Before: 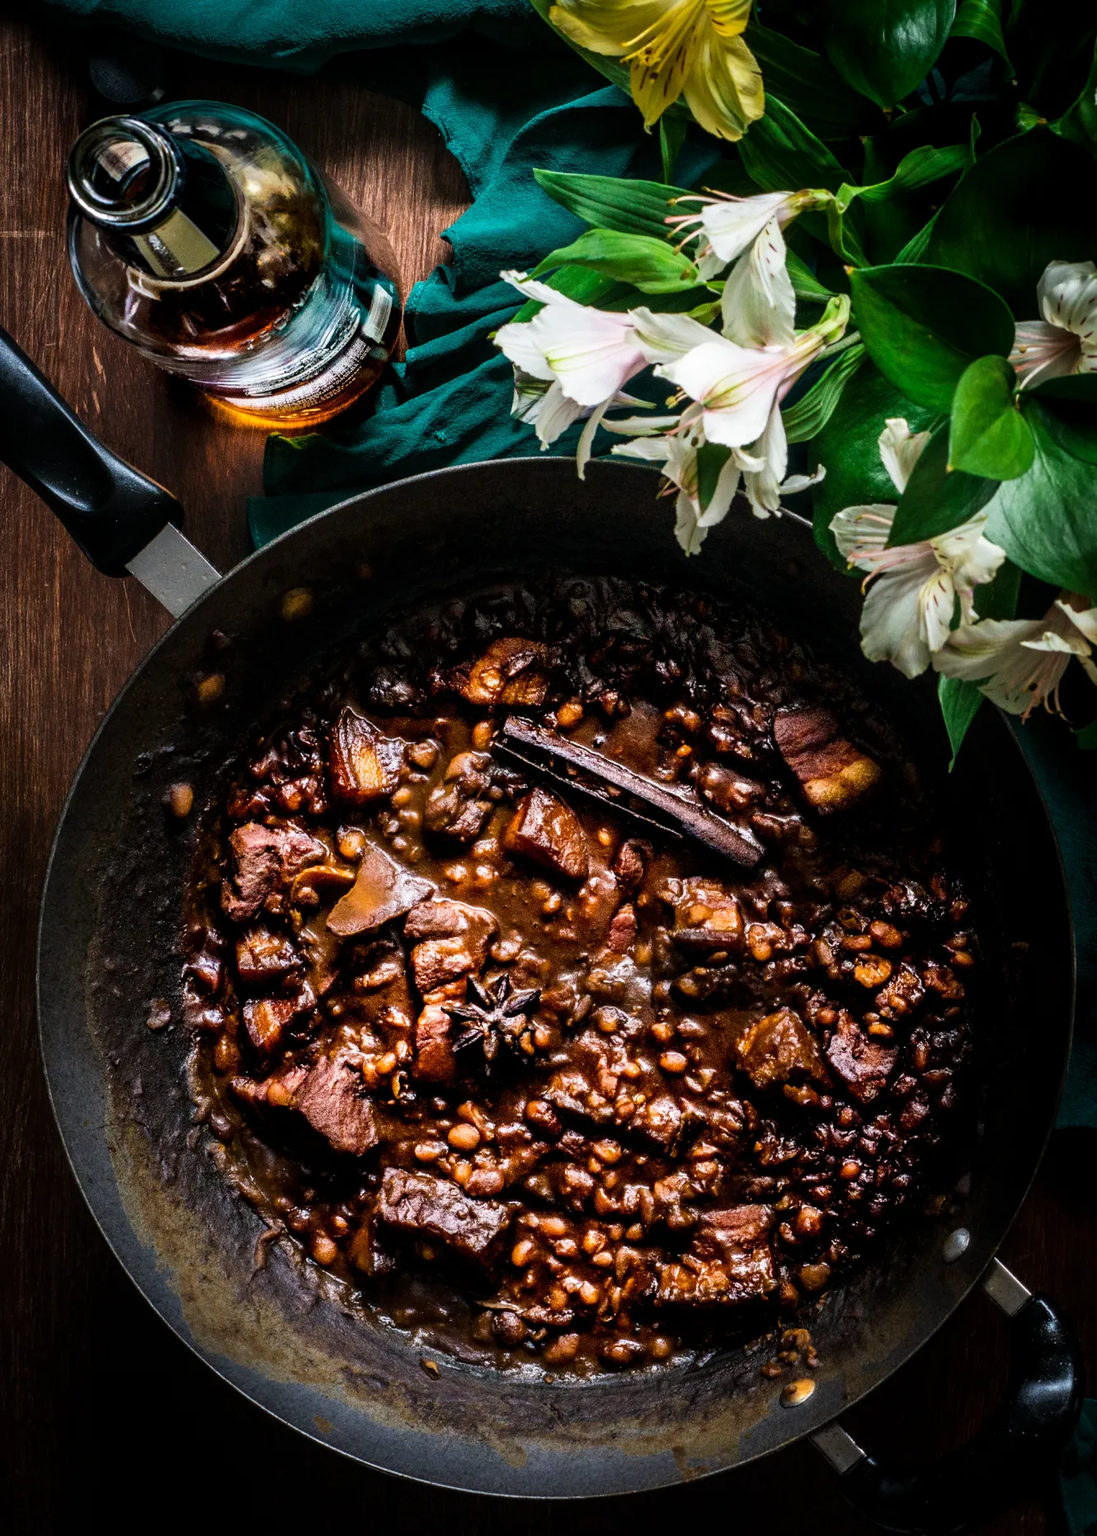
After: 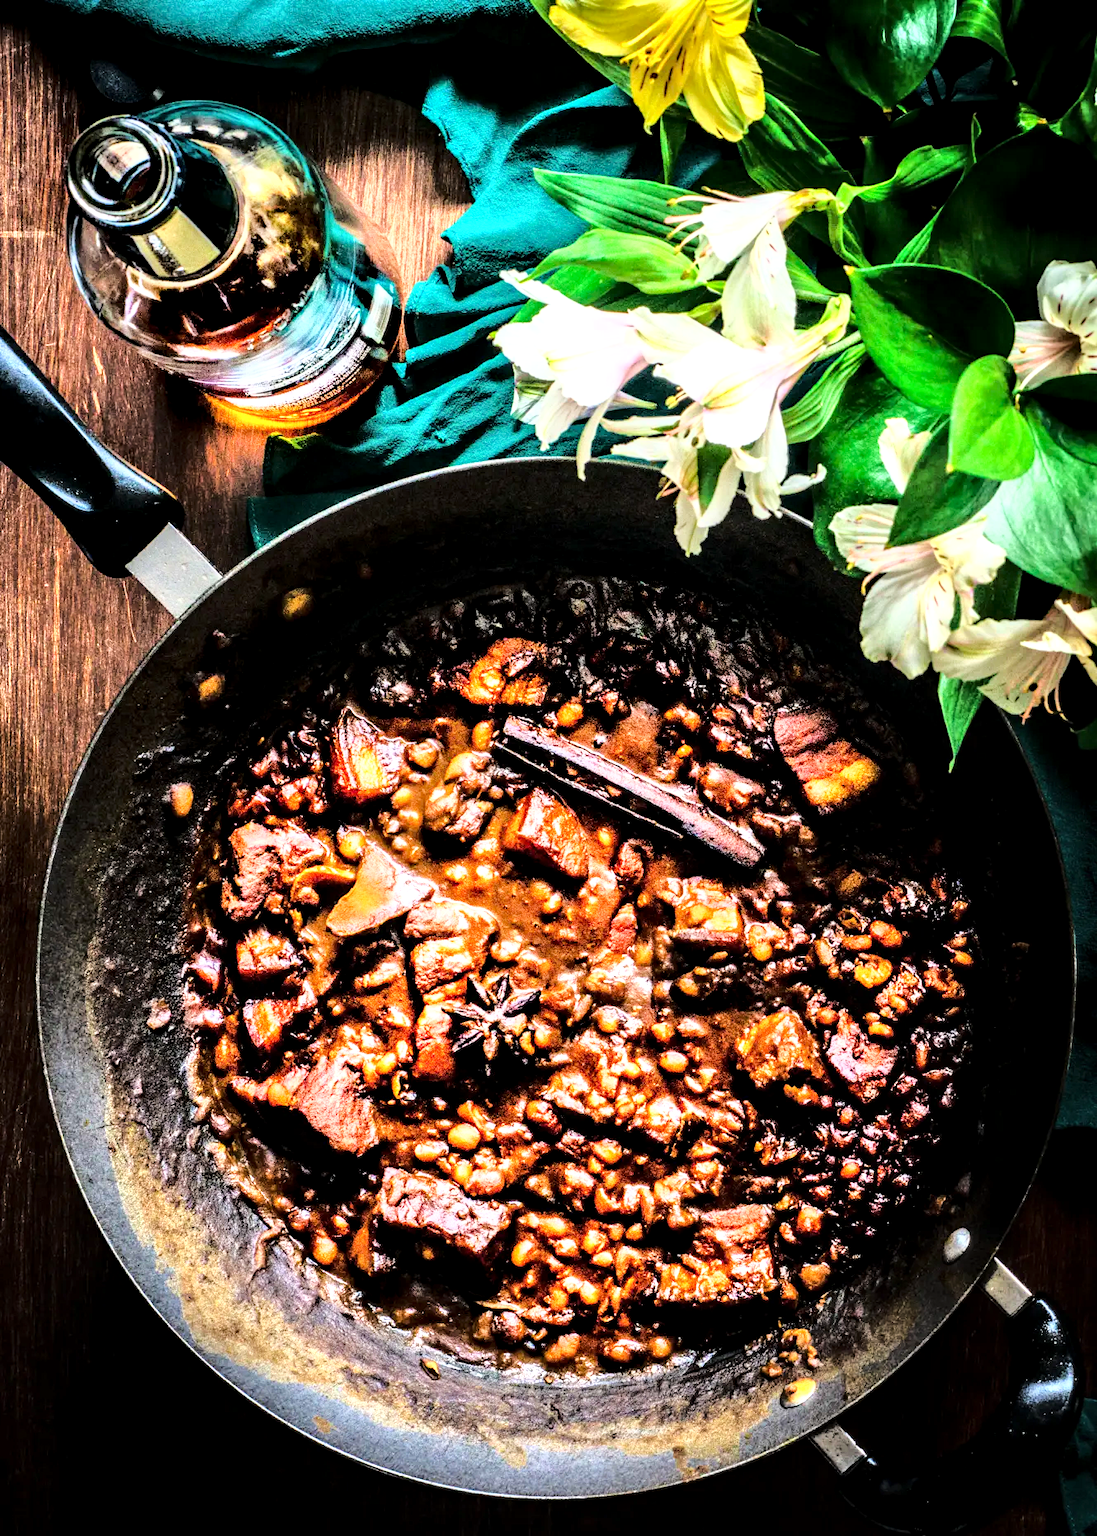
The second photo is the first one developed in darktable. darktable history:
tone equalizer: -7 EV 0.155 EV, -6 EV 0.586 EV, -5 EV 1.12 EV, -4 EV 1.32 EV, -3 EV 1.15 EV, -2 EV 0.6 EV, -1 EV 0.162 EV, mask exposure compensation -0.506 EV
base curve: curves: ch0 [(0, 0) (0.036, 0.037) (0.121, 0.228) (0.46, 0.76) (0.859, 0.983) (1, 1)], preserve colors average RGB
exposure: black level correction 0, exposure 0.692 EV, compensate highlight preservation false
local contrast: highlights 29%, shadows 73%, midtone range 0.743
